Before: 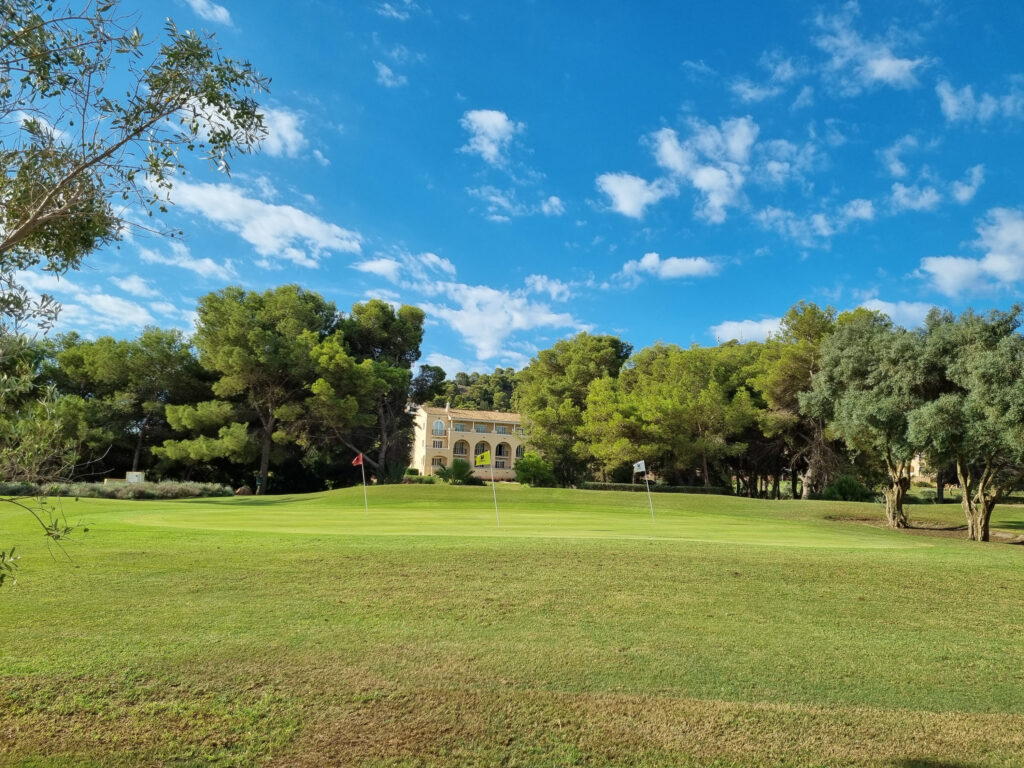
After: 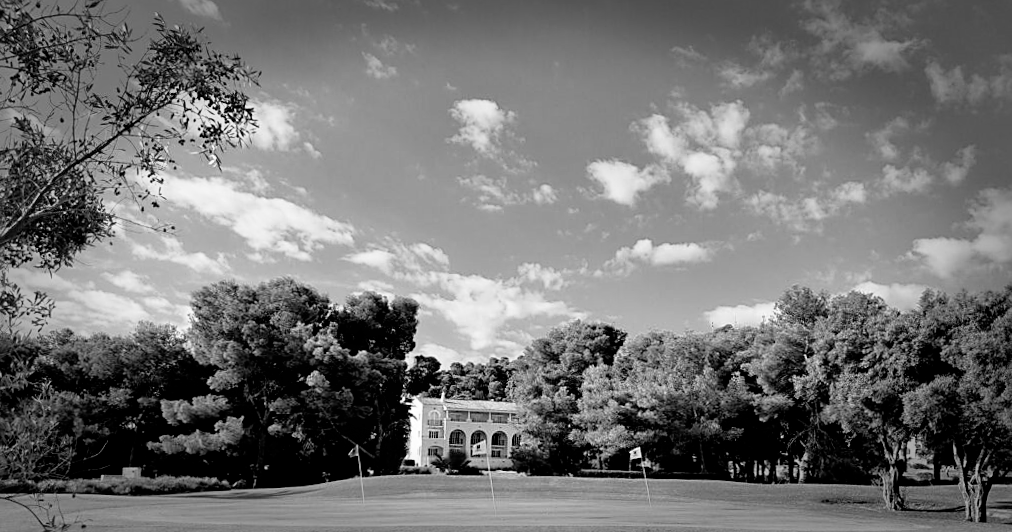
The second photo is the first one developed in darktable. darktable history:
monochrome: a -3.63, b -0.465
crop: bottom 28.576%
filmic rgb: black relative exposure -3.64 EV, white relative exposure 2.44 EV, hardness 3.29
sharpen: on, module defaults
vignetting: fall-off start 66.7%, fall-off radius 39.74%, brightness -0.576, saturation -0.258, automatic ratio true, width/height ratio 0.671, dithering 16-bit output
rotate and perspective: rotation -1°, crop left 0.011, crop right 0.989, crop top 0.025, crop bottom 0.975
